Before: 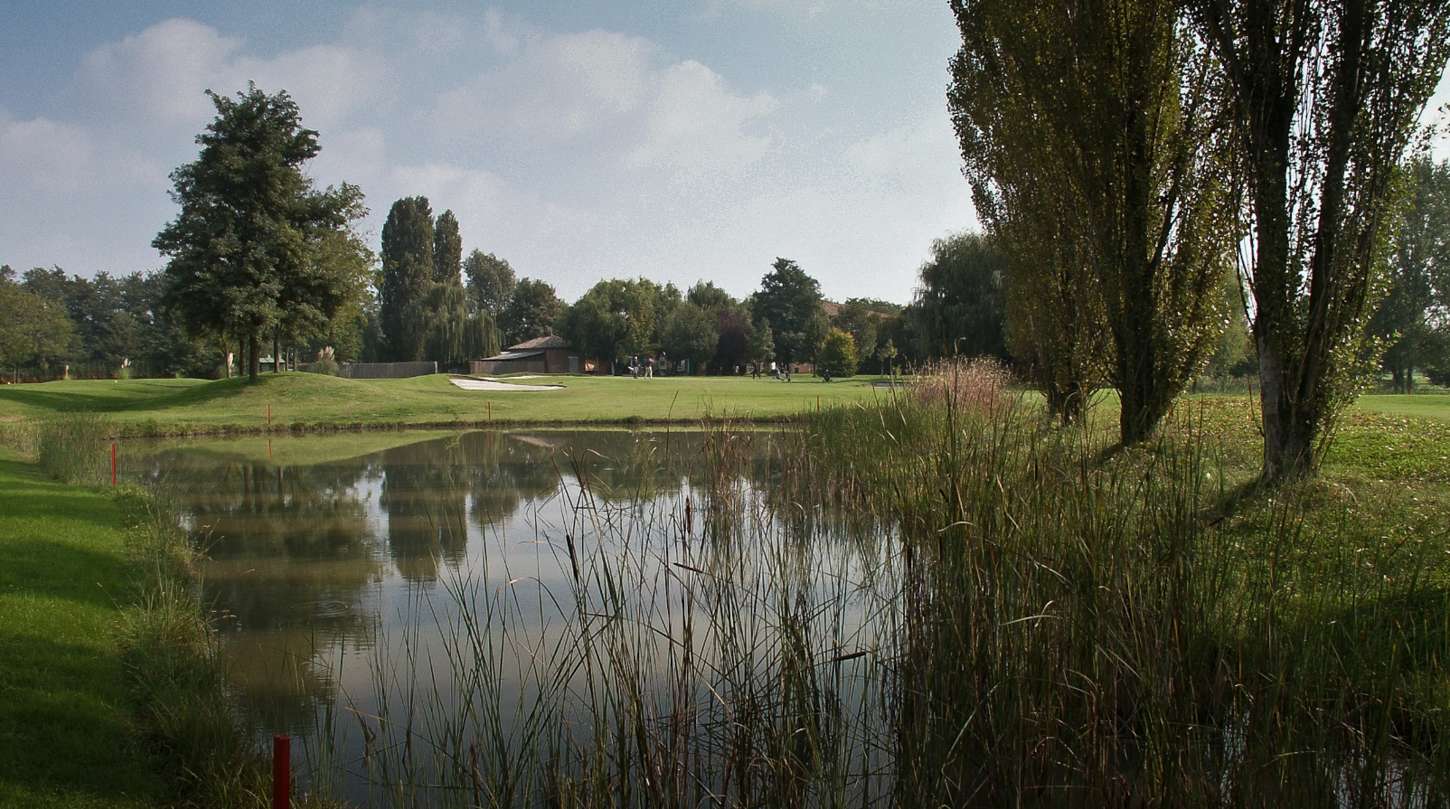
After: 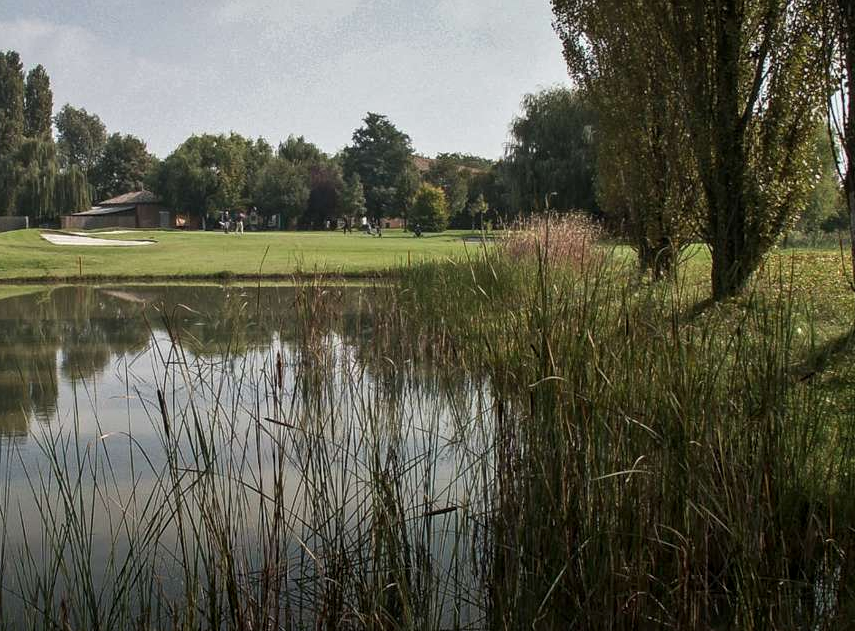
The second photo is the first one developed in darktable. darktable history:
local contrast: on, module defaults
crop and rotate: left 28.218%, top 17.996%, right 12.802%, bottom 3.999%
